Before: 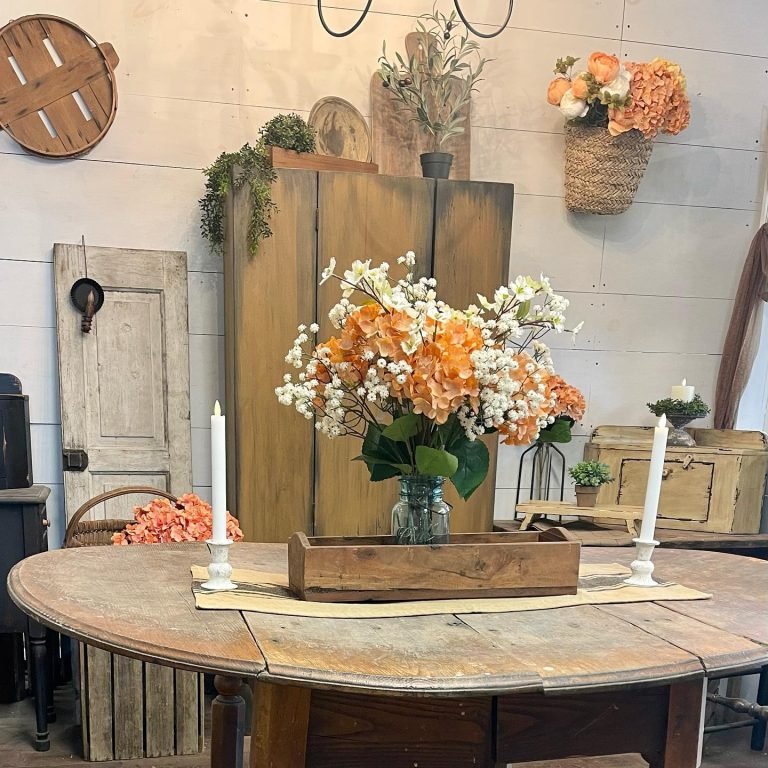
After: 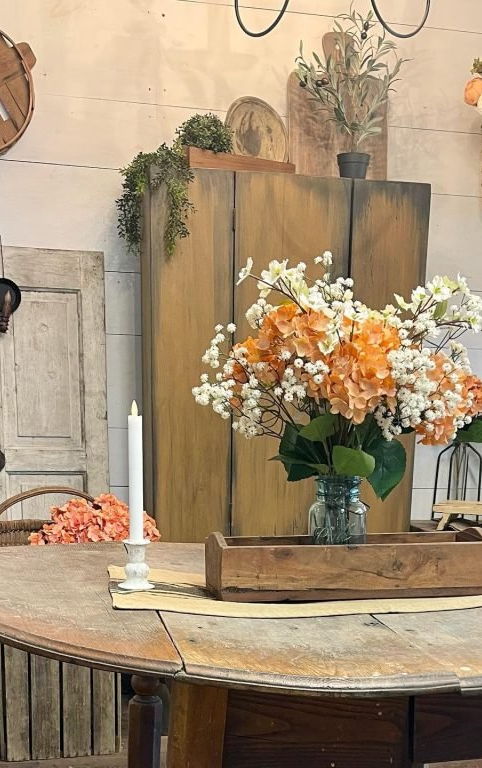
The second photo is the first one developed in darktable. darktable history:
crop: left 10.88%, right 26.31%
